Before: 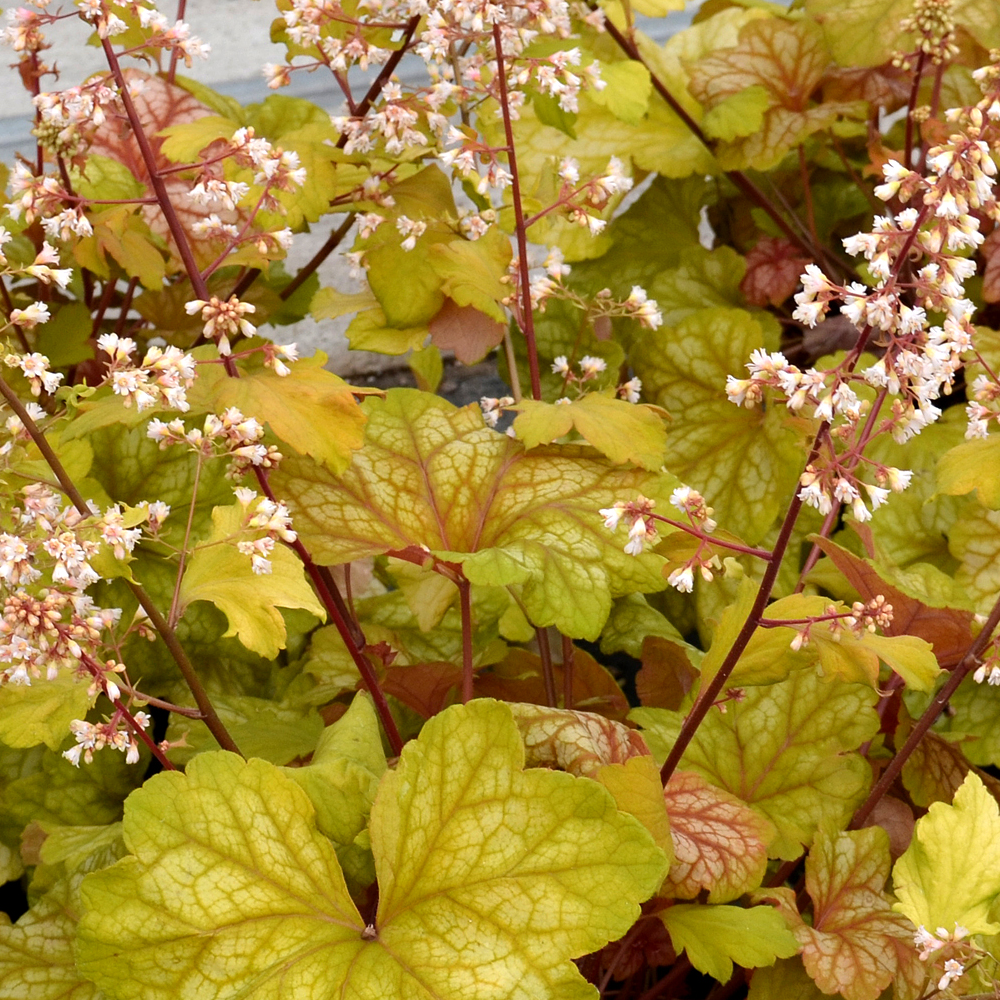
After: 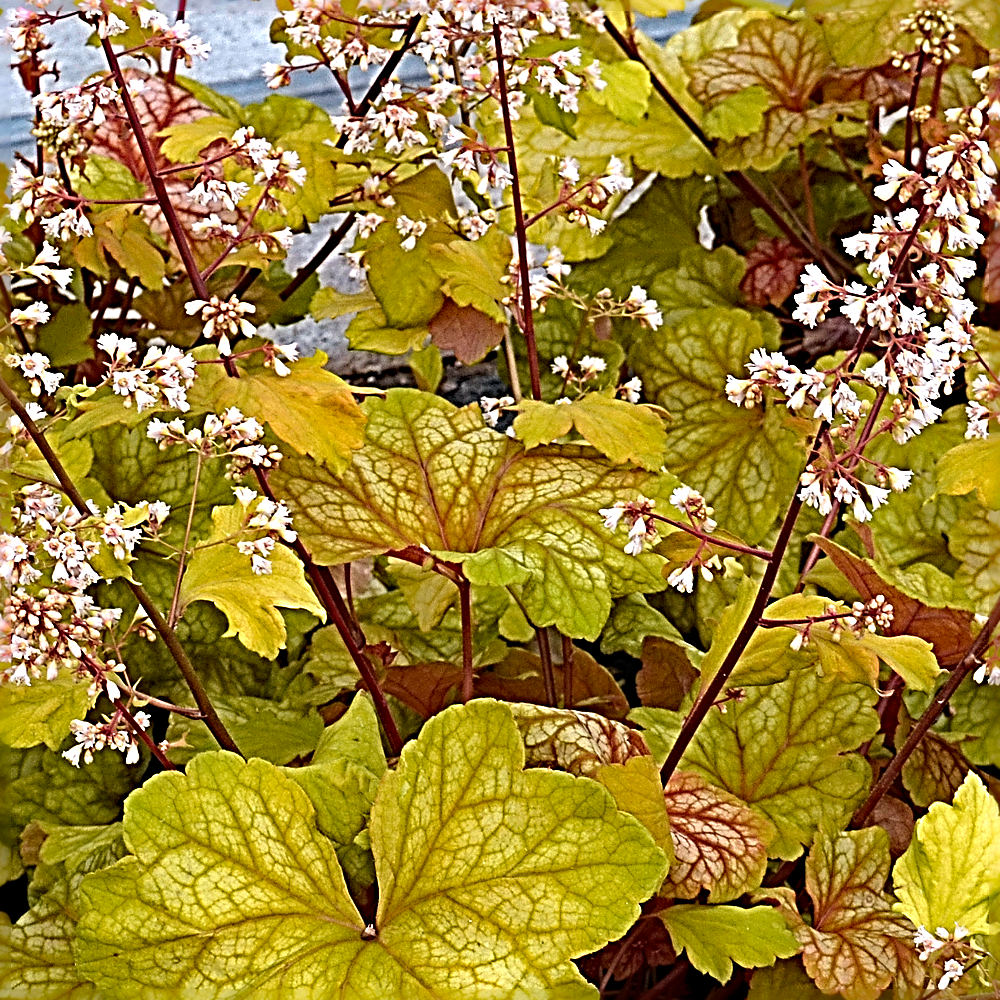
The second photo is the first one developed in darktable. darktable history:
sharpen: radius 4.001, amount 2
haze removal: strength 0.5, distance 0.43, compatibility mode true, adaptive false
